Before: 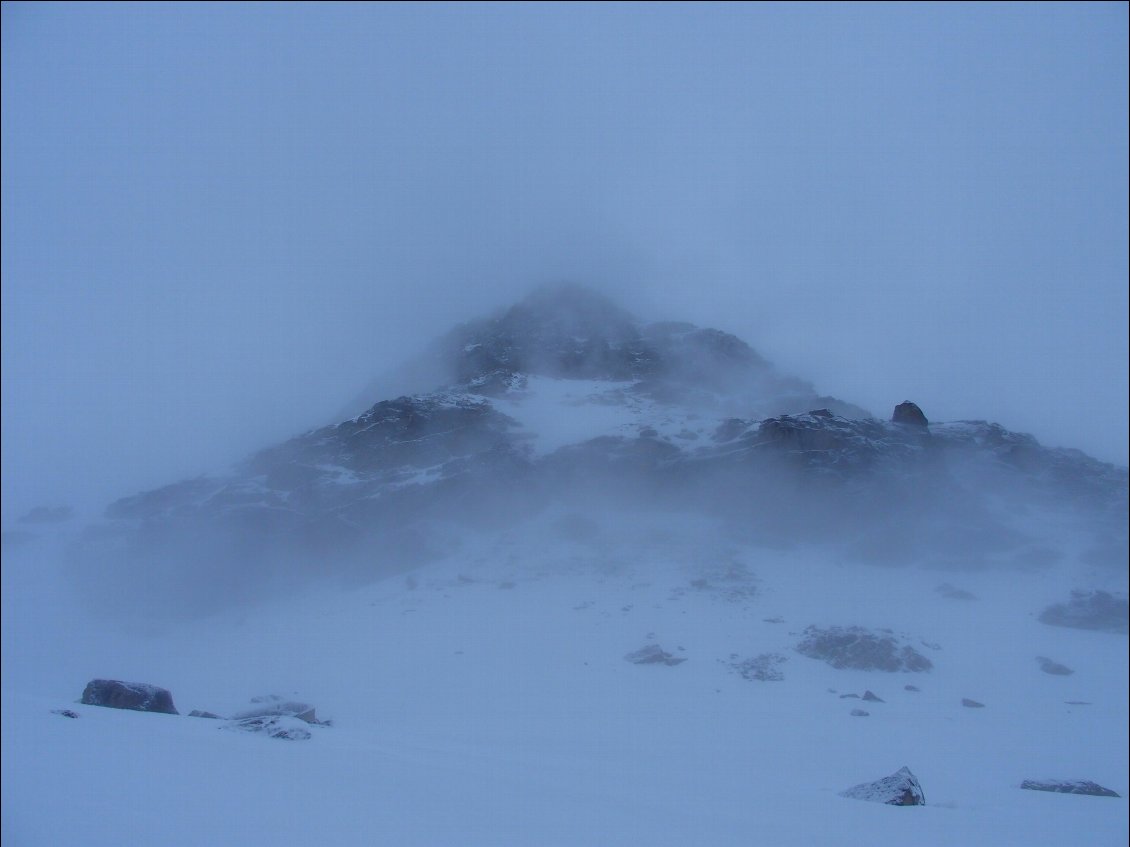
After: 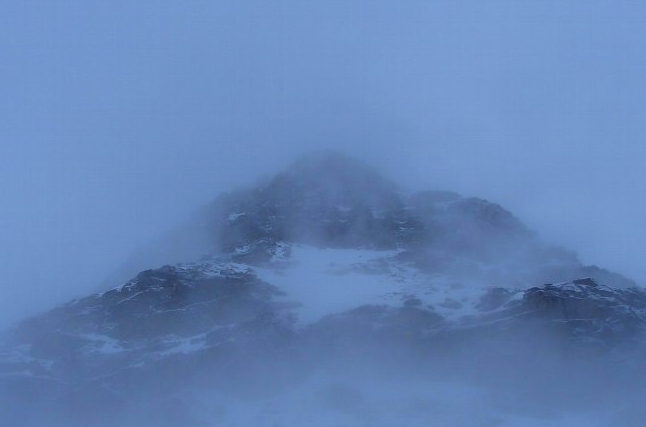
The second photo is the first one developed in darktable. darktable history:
crop: left 20.932%, top 15.471%, right 21.848%, bottom 34.081%
white balance: red 0.974, blue 1.044
